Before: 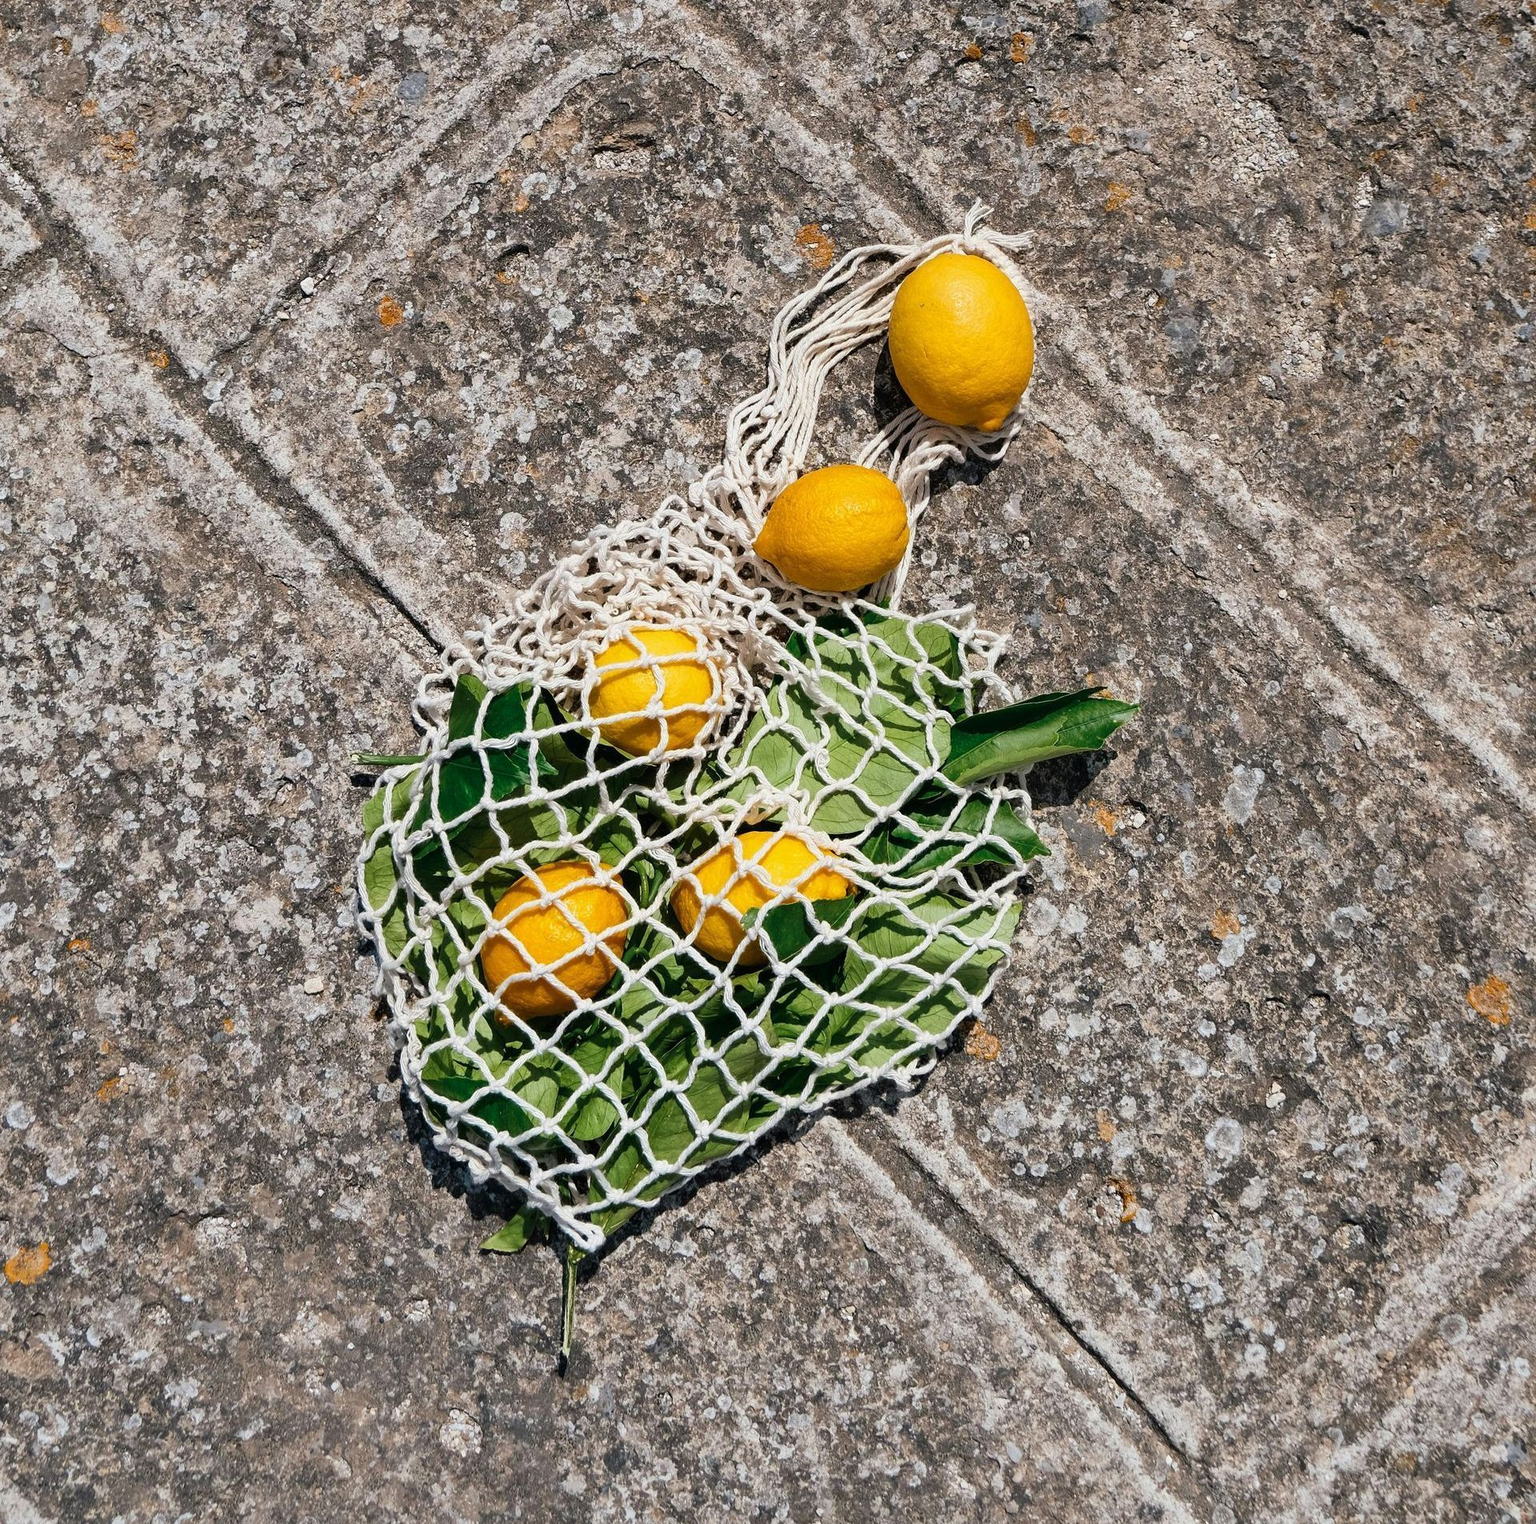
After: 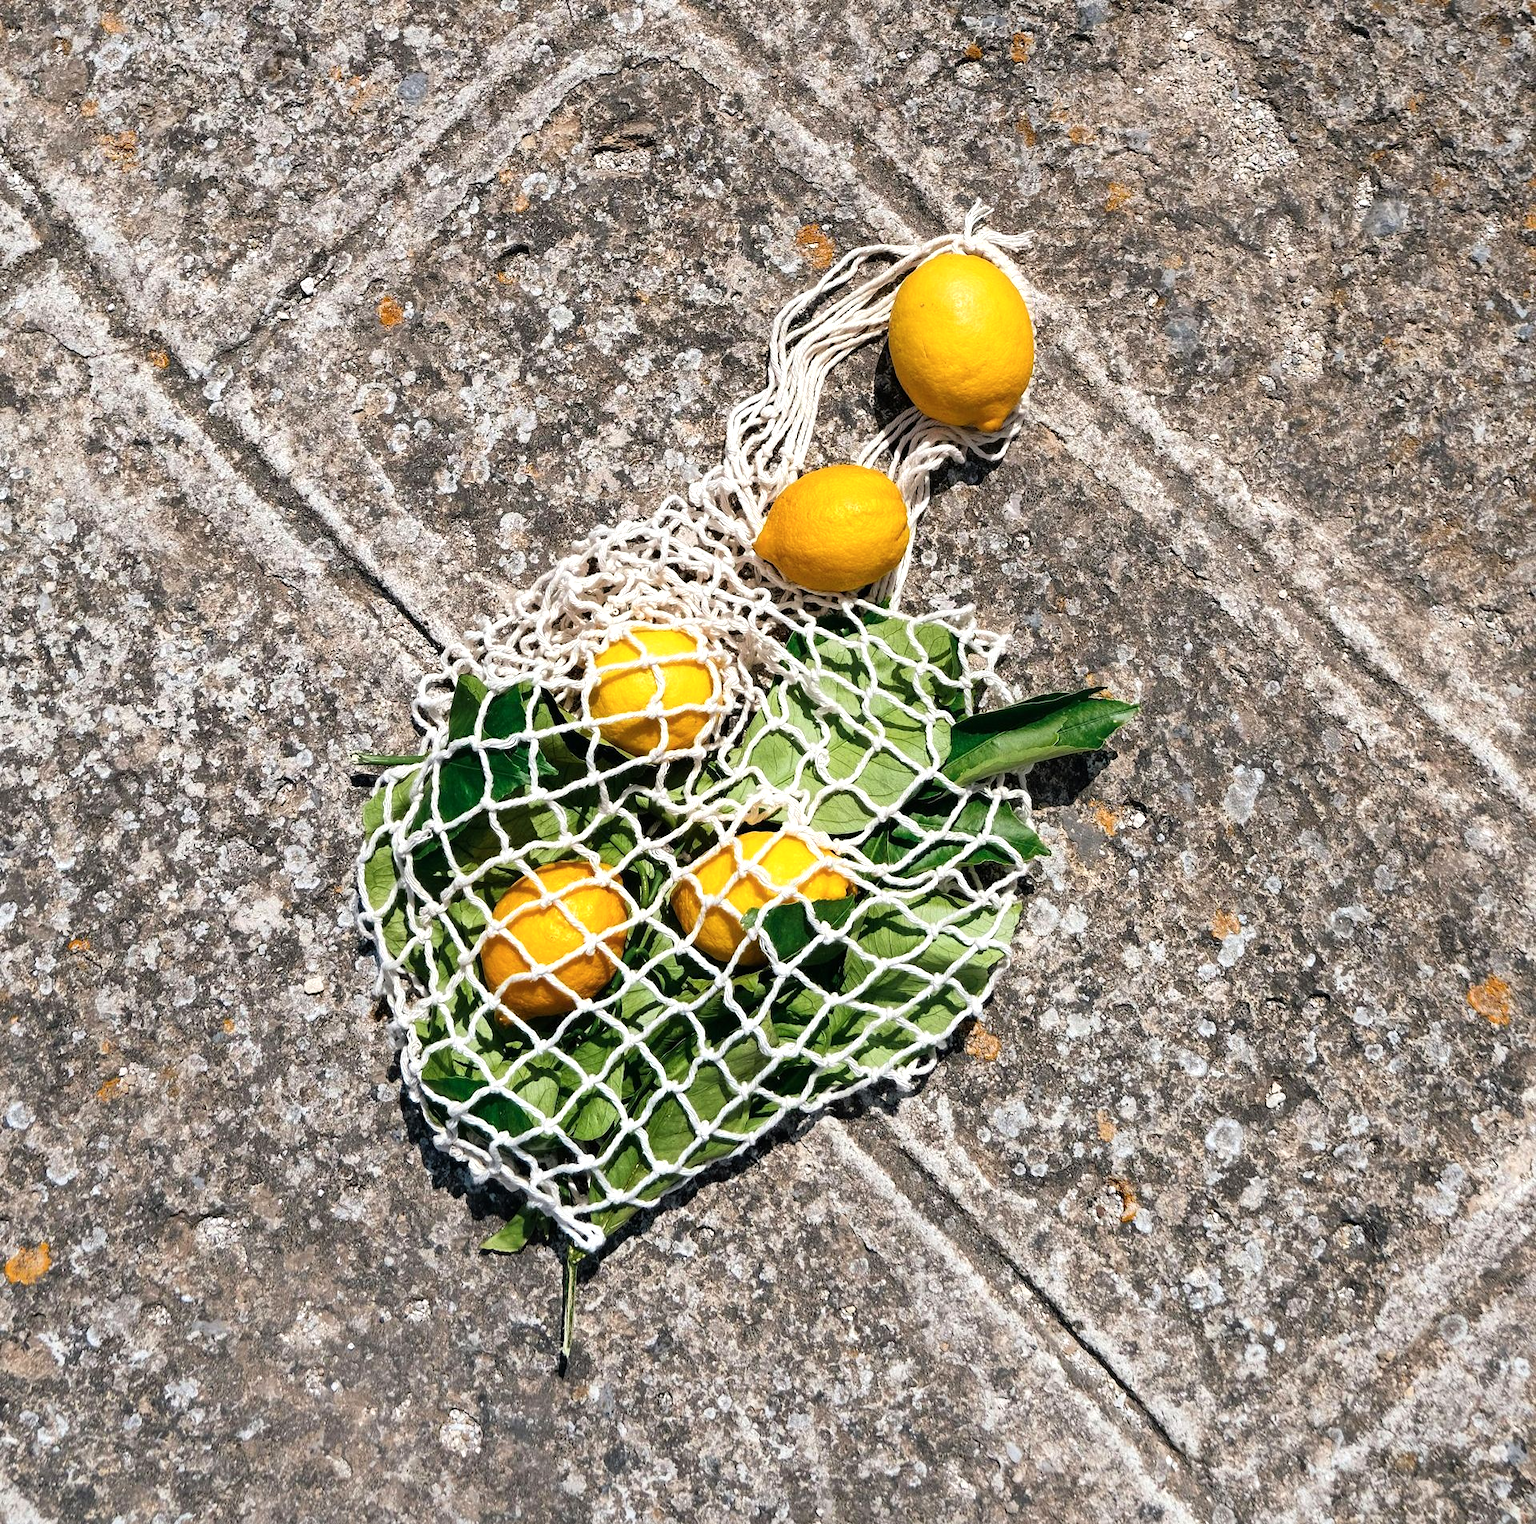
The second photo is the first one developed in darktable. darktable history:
tone equalizer: -8 EV -0.444 EV, -7 EV -0.424 EV, -6 EV -0.303 EV, -5 EV -0.25 EV, -3 EV 0.231 EV, -2 EV 0.314 EV, -1 EV 0.405 EV, +0 EV 0.43 EV
color balance rgb: perceptual saturation grading › global saturation 0.371%
